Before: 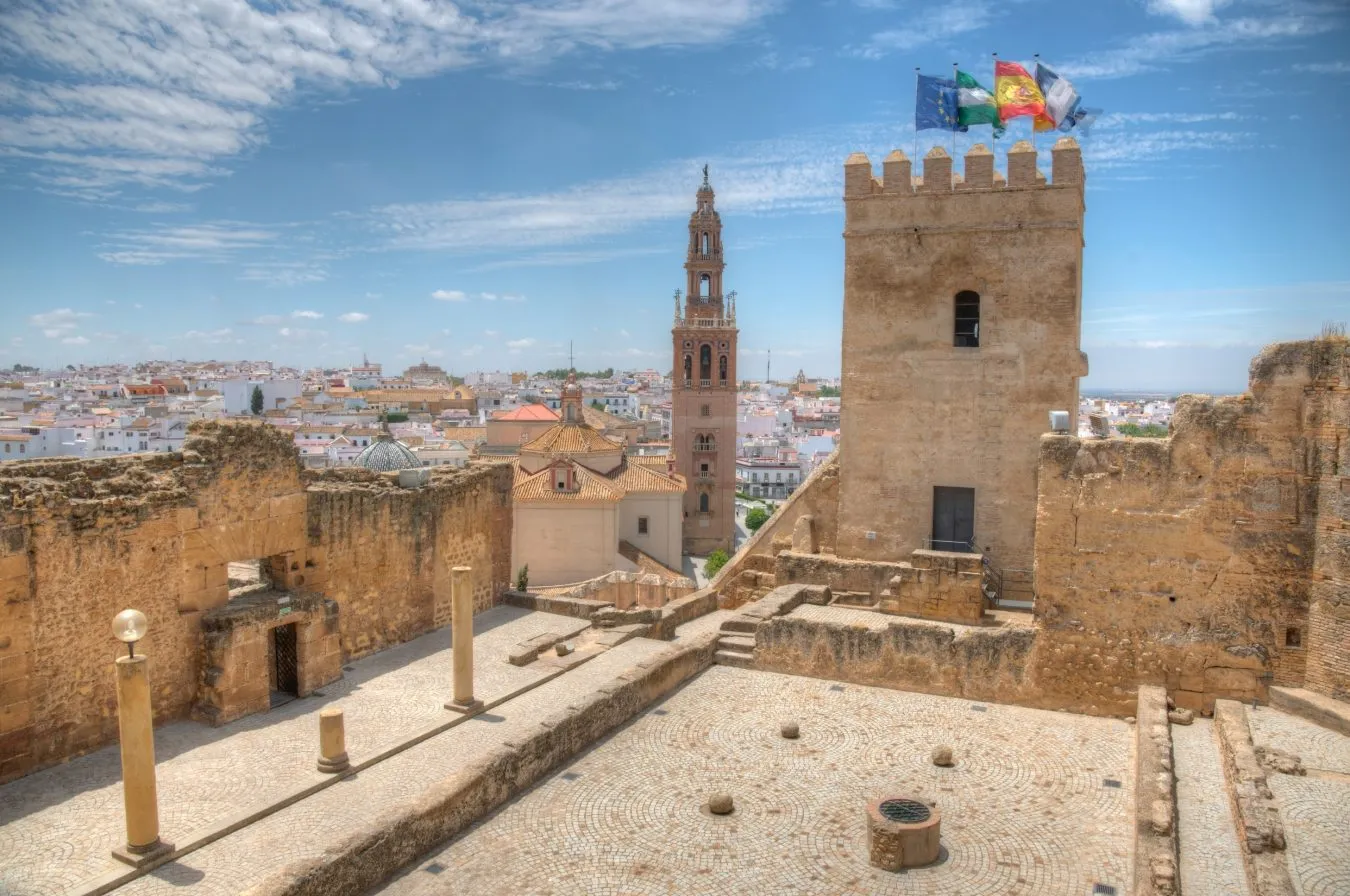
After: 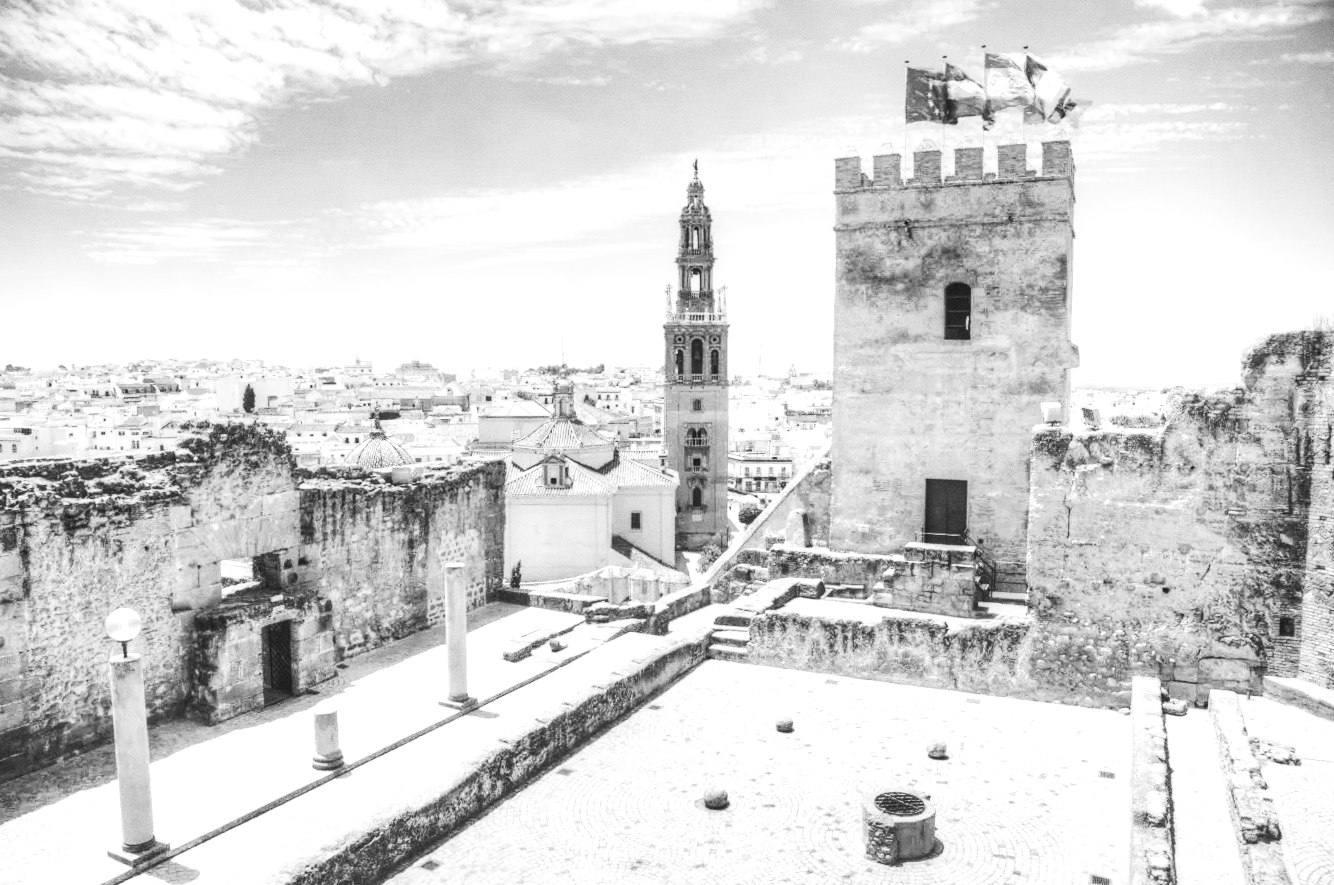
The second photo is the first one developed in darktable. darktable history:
monochrome: size 3.1
base curve: curves: ch0 [(0, 0.015) (0.085, 0.116) (0.134, 0.298) (0.19, 0.545) (0.296, 0.764) (0.599, 0.982) (1, 1)], preserve colors none
levels: levels [0.026, 0.507, 0.987]
grain: coarseness 0.09 ISO
local contrast: detail 130%
color correction: saturation 0.98
rotate and perspective: rotation -0.45°, automatic cropping original format, crop left 0.008, crop right 0.992, crop top 0.012, crop bottom 0.988
white balance: emerald 1
